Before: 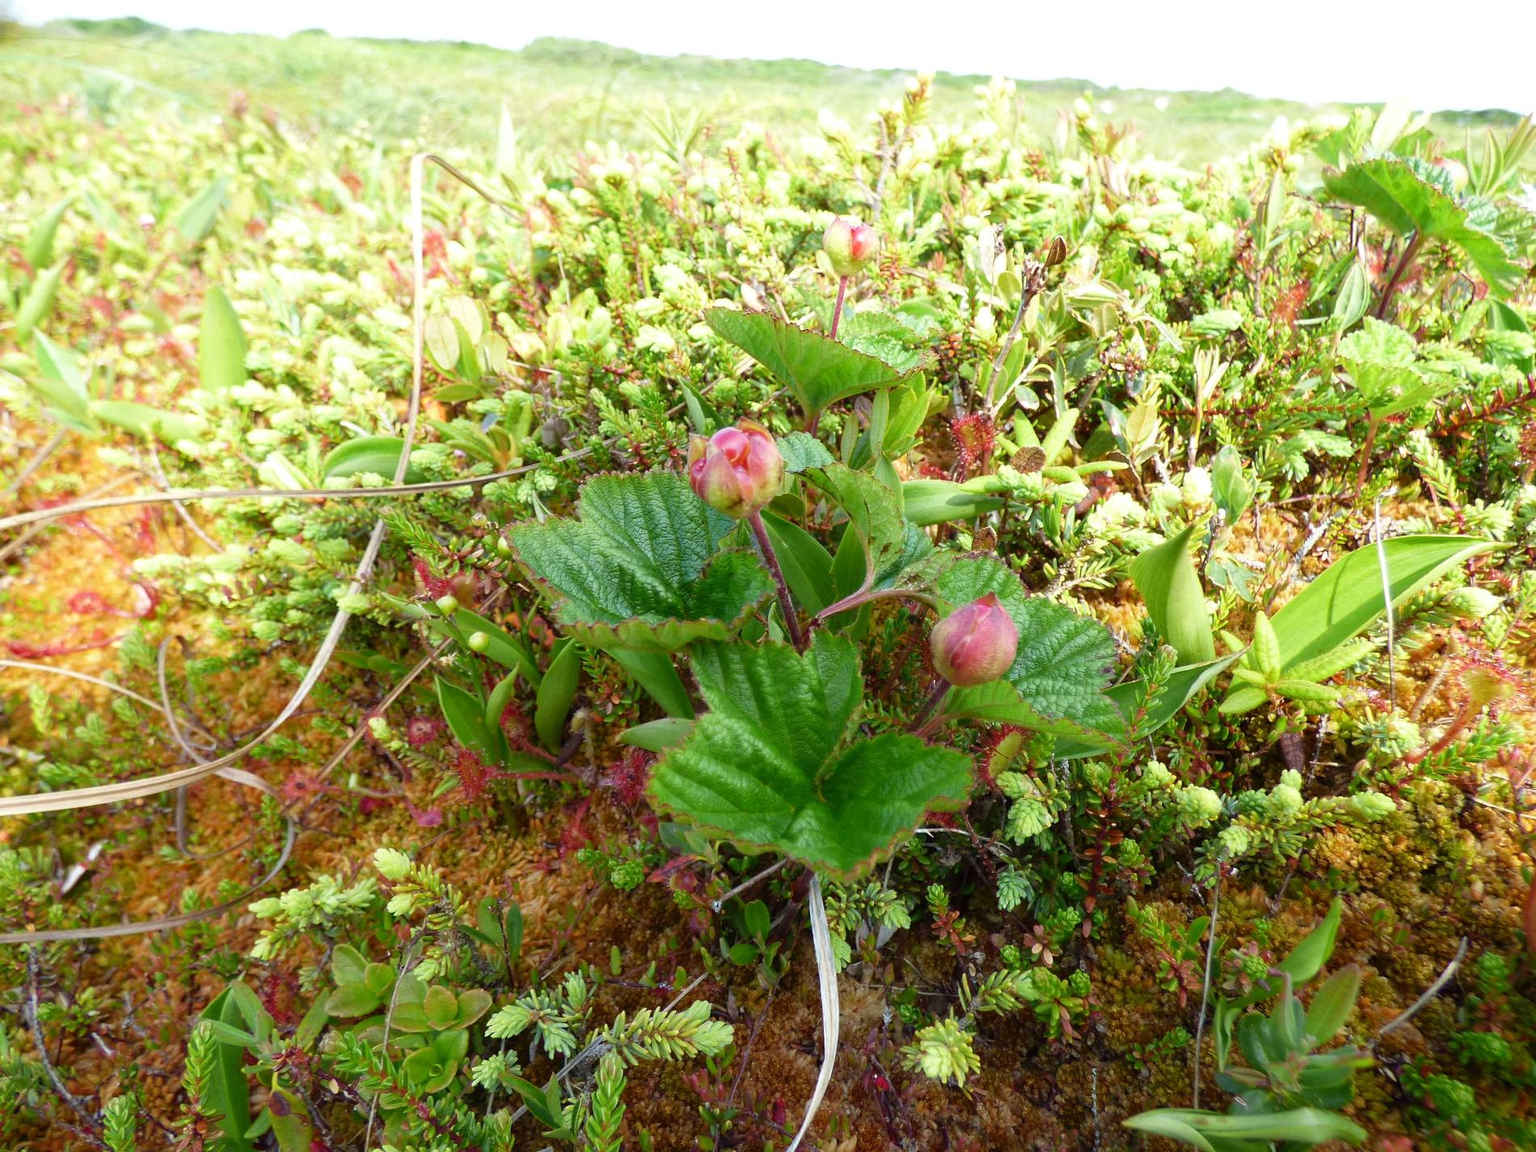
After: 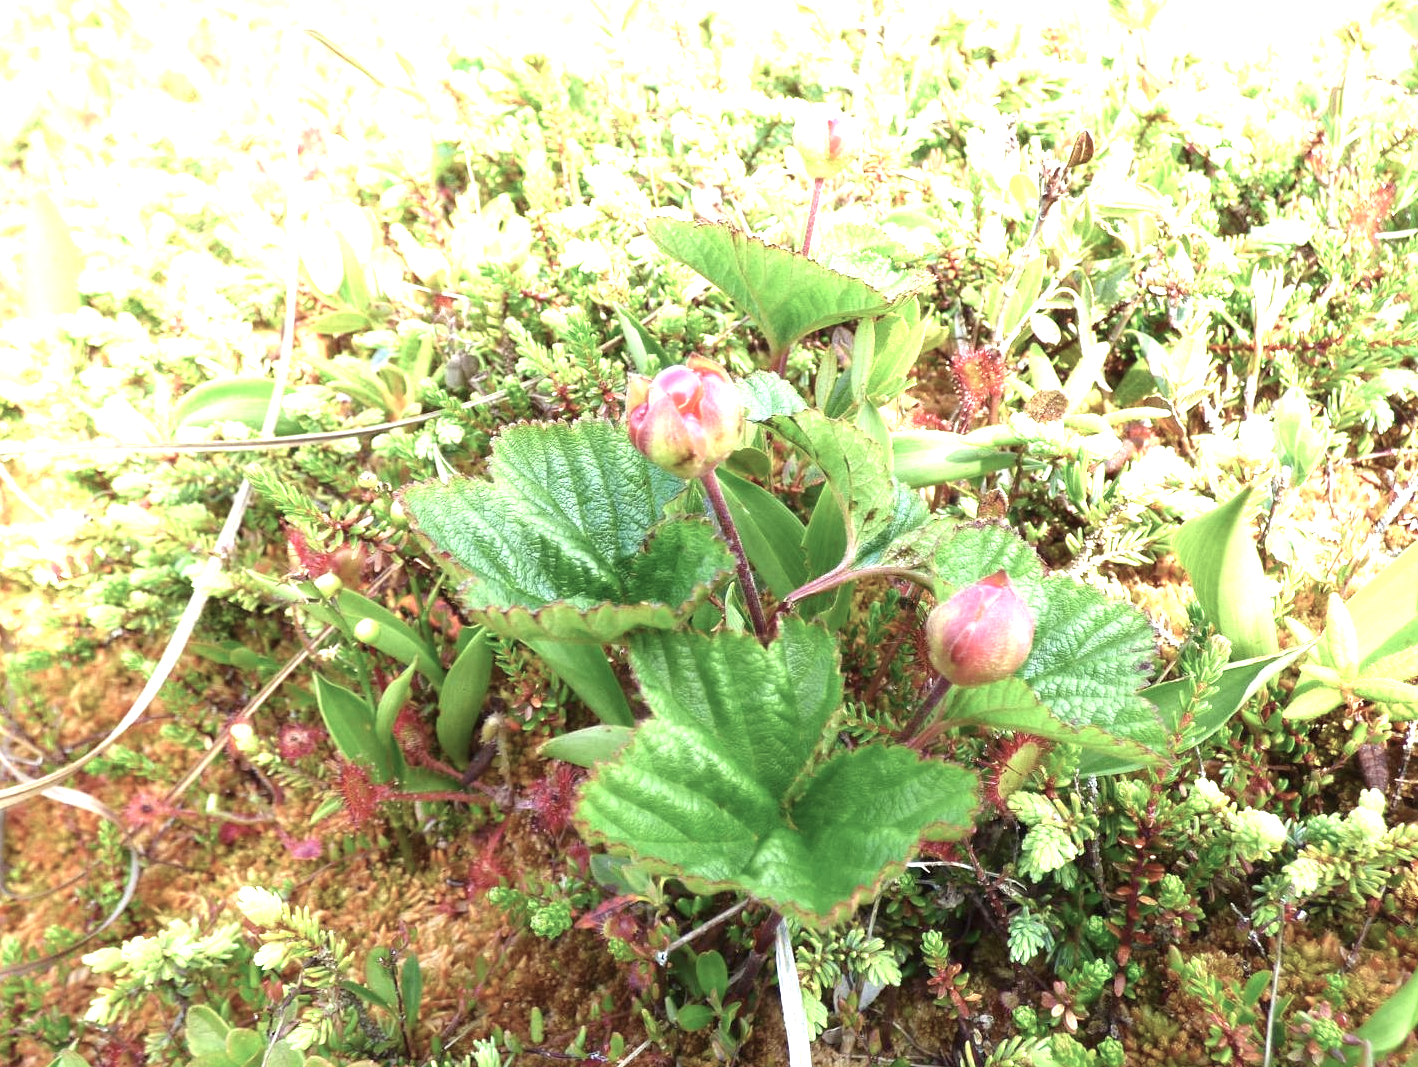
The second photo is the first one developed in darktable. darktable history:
color balance rgb: shadows lift › chroma 1.012%, shadows lift › hue 30.48°, perceptual saturation grading › global saturation -32.631%, global vibrance 20%
exposure: black level correction 0, exposure 1.2 EV, compensate highlight preservation false
crop and rotate: left 11.903%, top 11.444%, right 13.46%, bottom 13.671%
